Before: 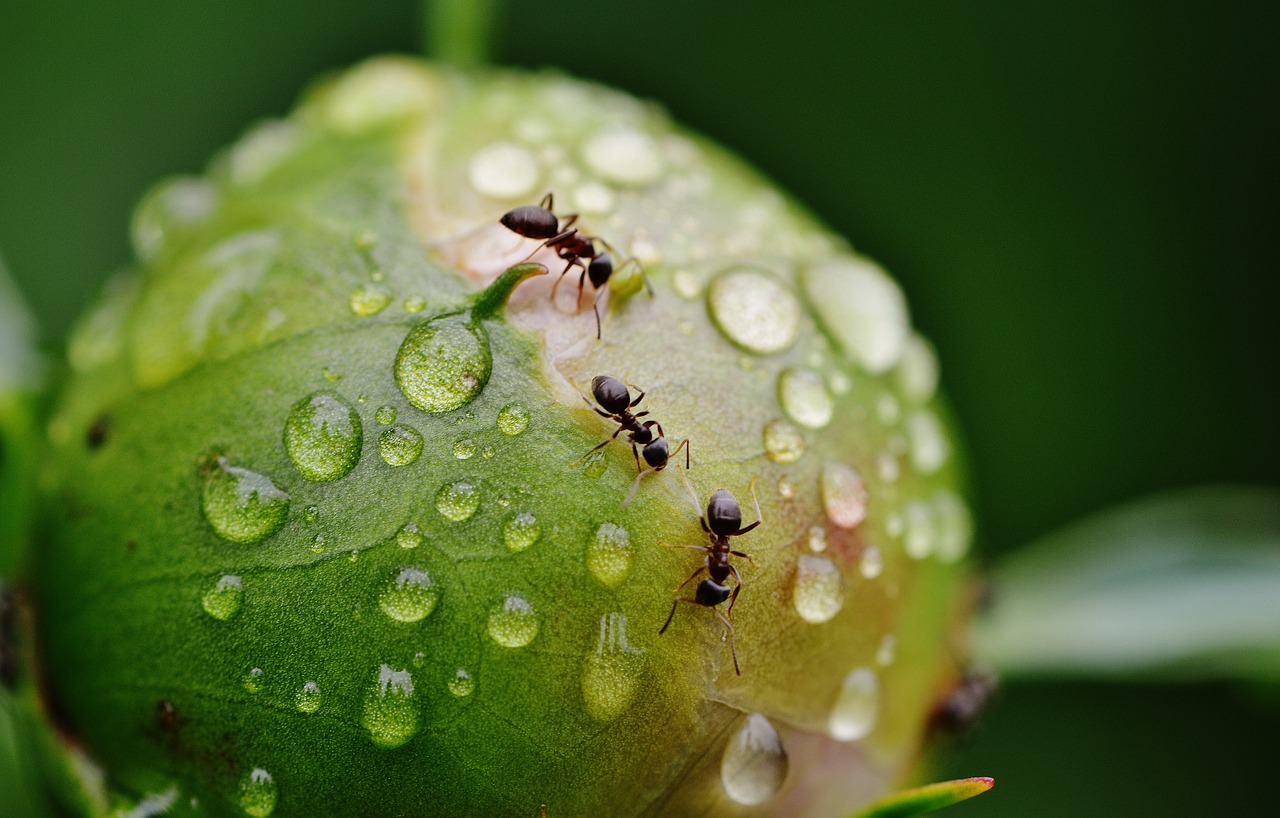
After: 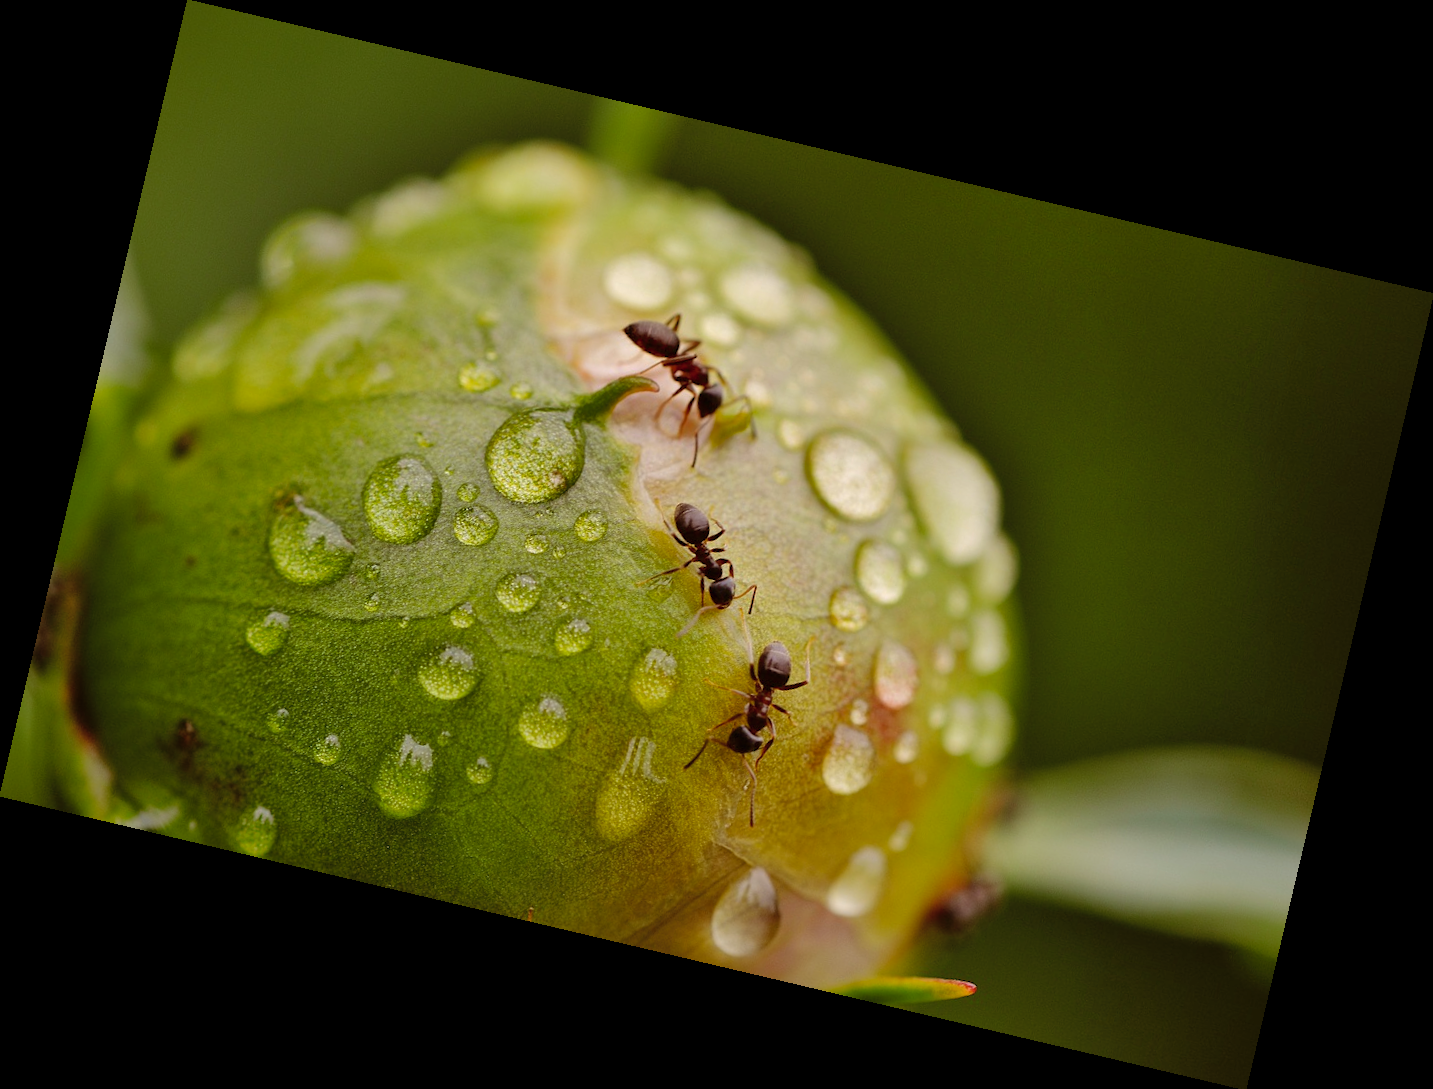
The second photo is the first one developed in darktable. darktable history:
color balance rgb: shadows lift › chroma 4.41%, shadows lift › hue 27°, power › chroma 2.5%, power › hue 70°, highlights gain › chroma 1%, highlights gain › hue 27°, saturation formula JzAzBz (2021)
shadows and highlights: on, module defaults
rotate and perspective: rotation 13.27°, automatic cropping off
